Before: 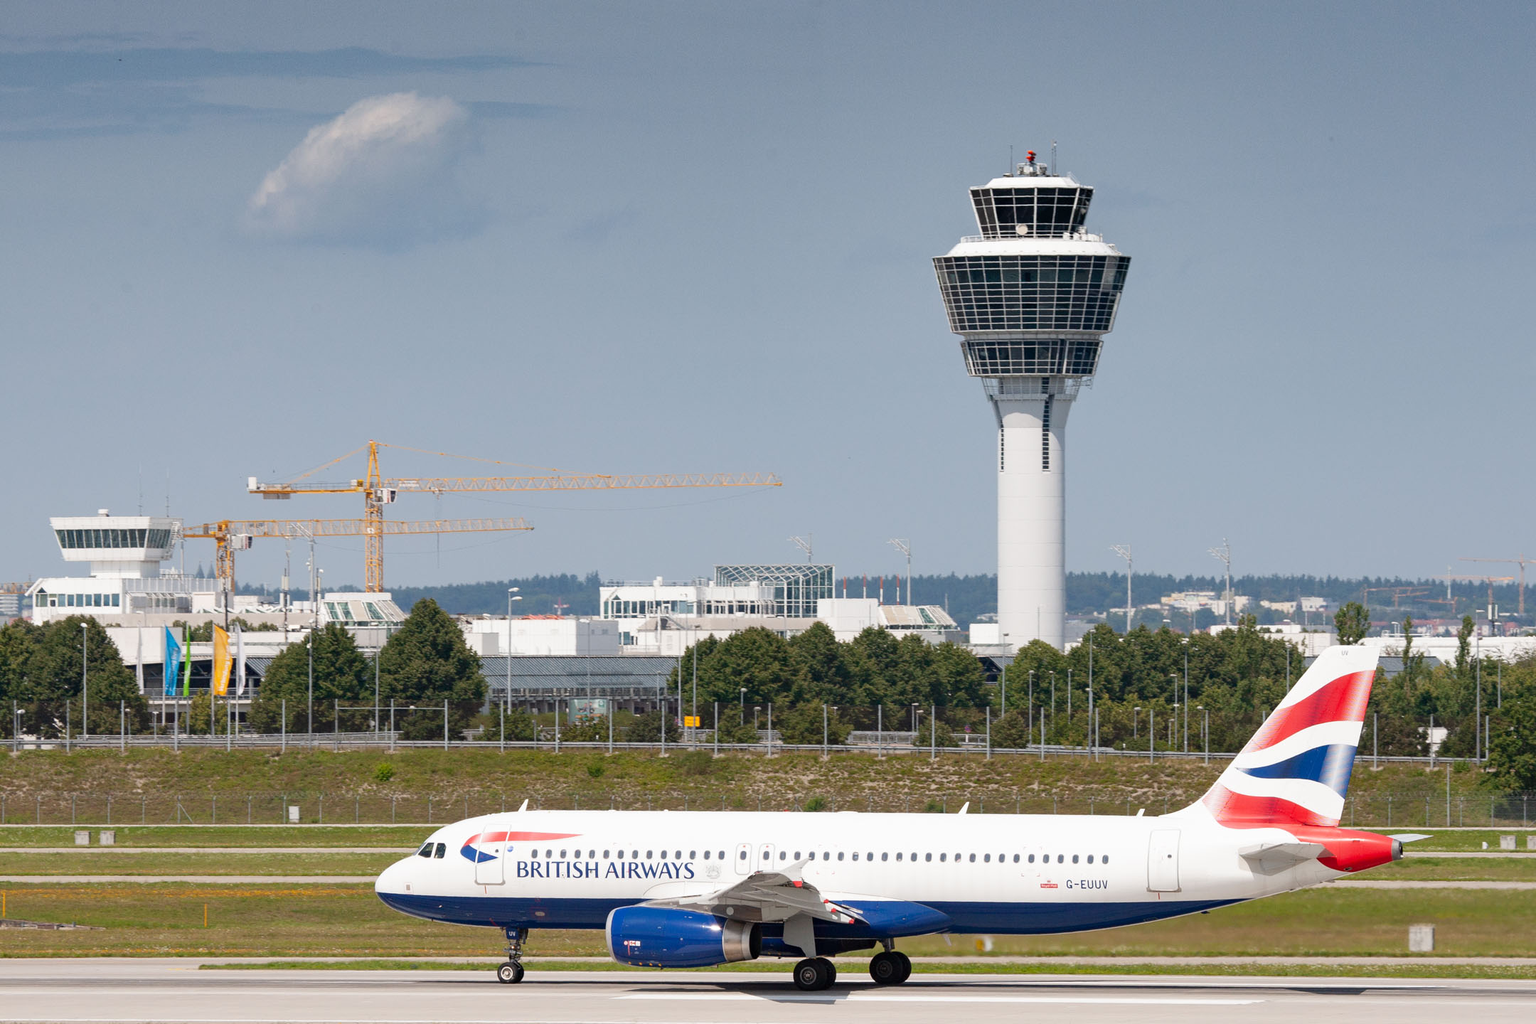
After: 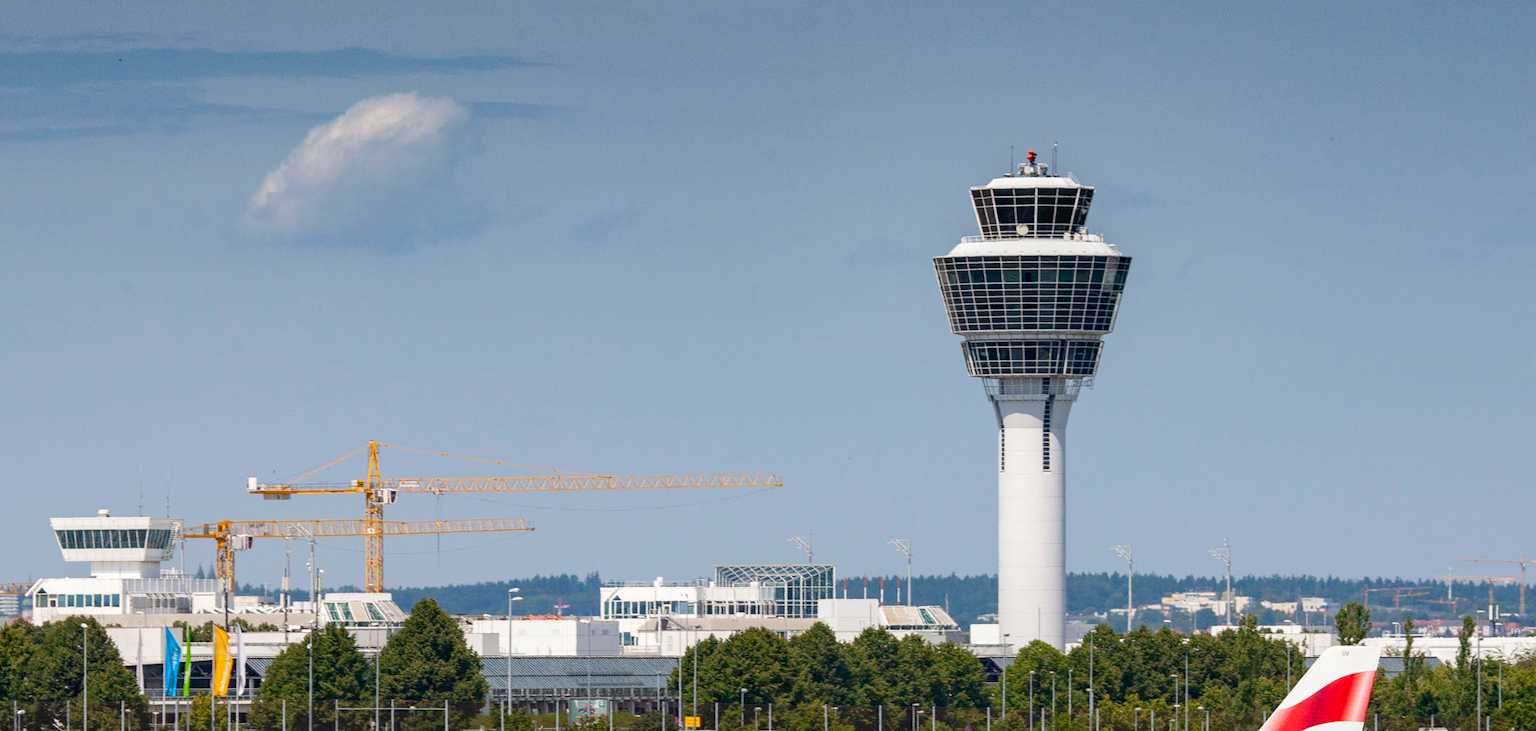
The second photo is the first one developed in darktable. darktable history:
crop: bottom 28.576%
local contrast: on, module defaults
color balance rgb: linear chroma grading › global chroma 9.31%, global vibrance 41.49%
